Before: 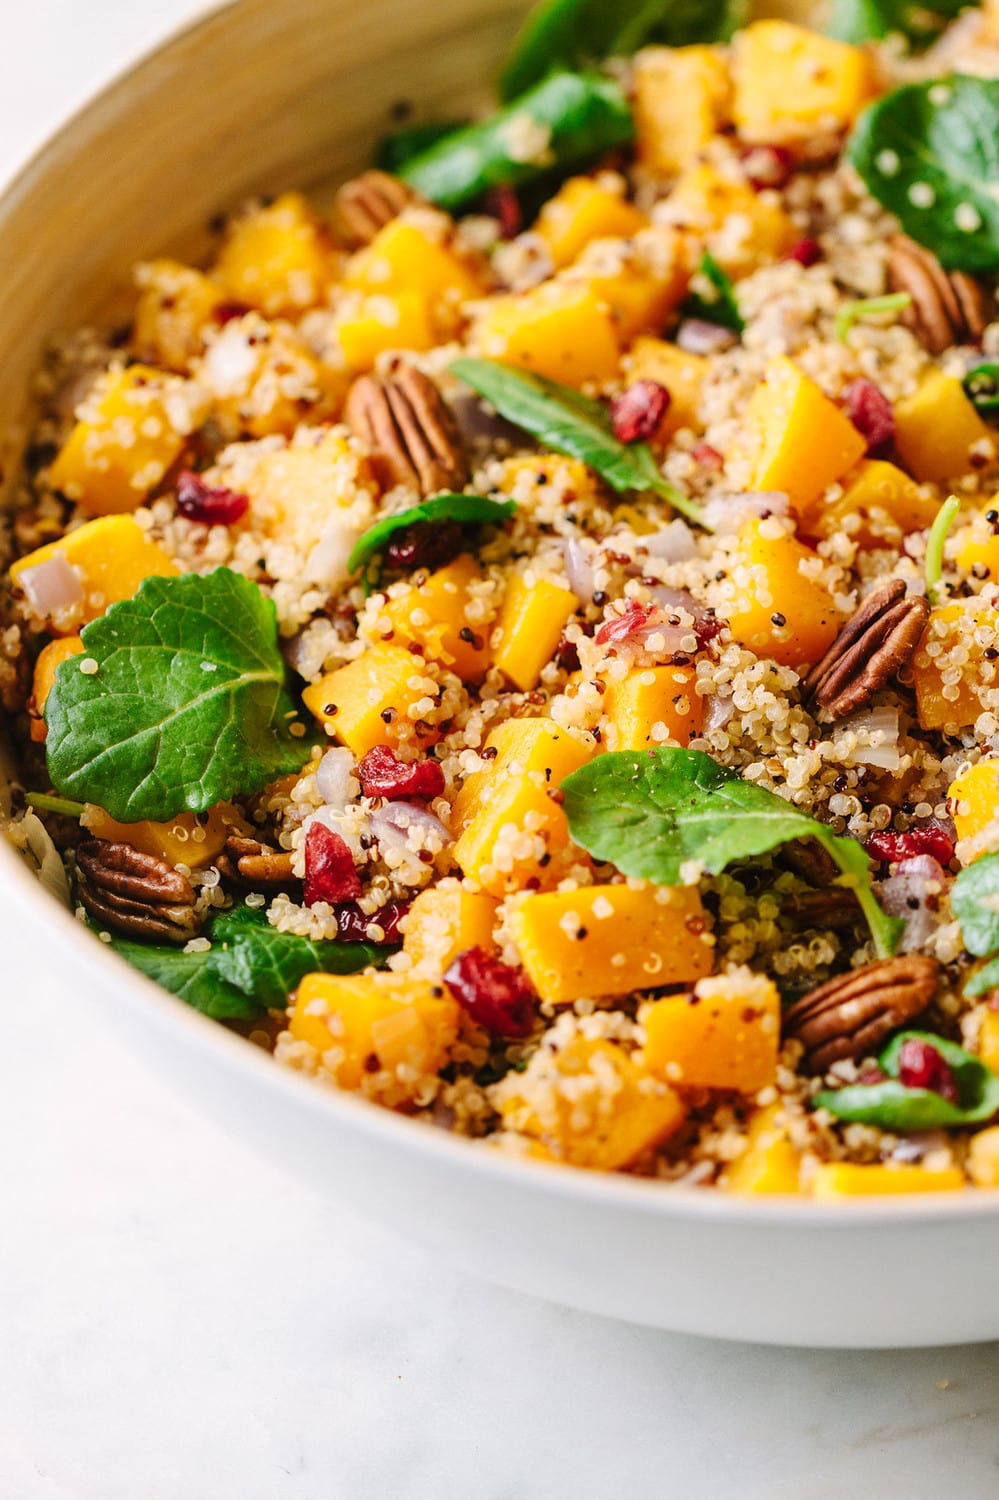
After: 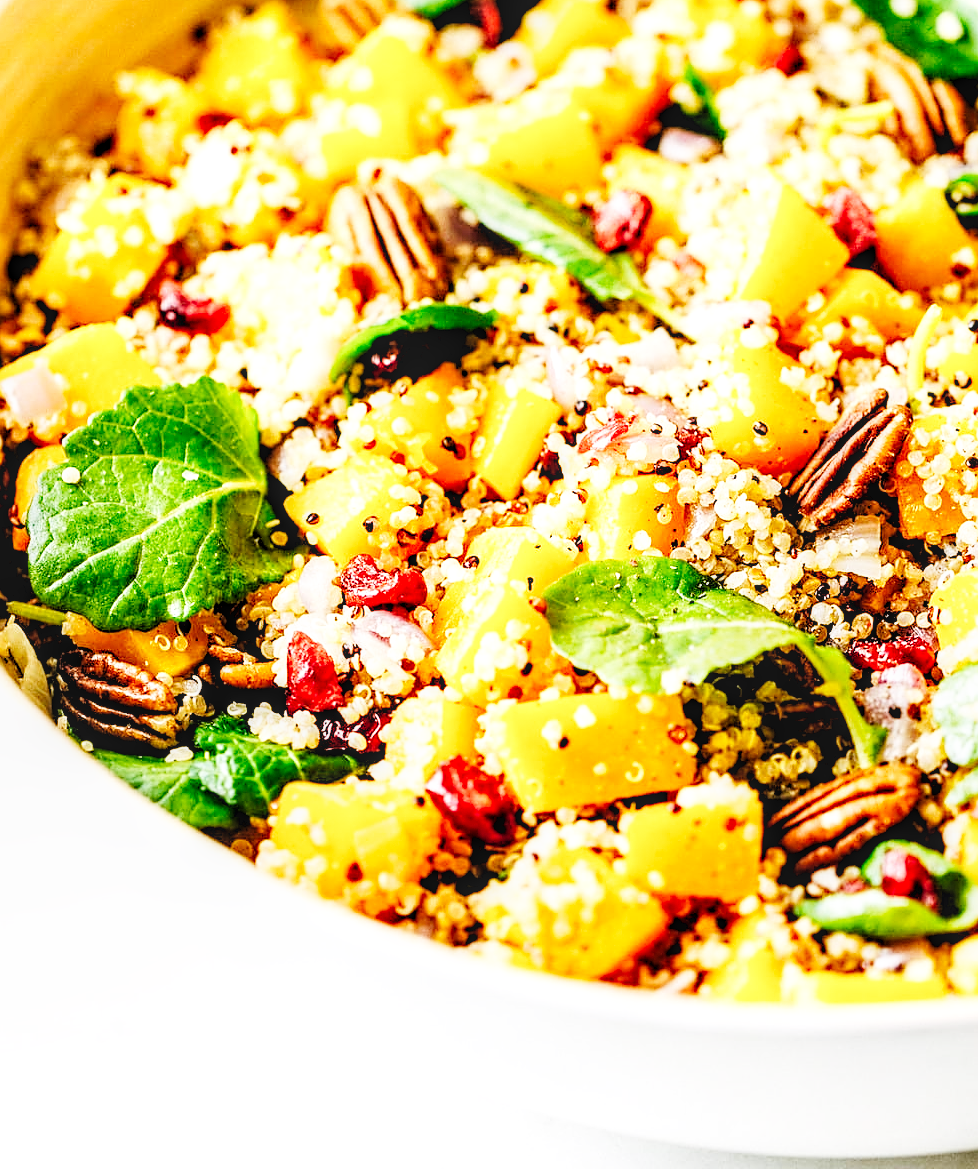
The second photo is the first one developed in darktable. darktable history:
local contrast: detail 130%
rgb levels: levels [[0.013, 0.434, 0.89], [0, 0.5, 1], [0, 0.5, 1]]
base curve: curves: ch0 [(0, 0.003) (0.001, 0.002) (0.006, 0.004) (0.02, 0.022) (0.048, 0.086) (0.094, 0.234) (0.162, 0.431) (0.258, 0.629) (0.385, 0.8) (0.548, 0.918) (0.751, 0.988) (1, 1)], preserve colors none
crop and rotate: left 1.814%, top 12.818%, right 0.25%, bottom 9.225%
sharpen: on, module defaults
